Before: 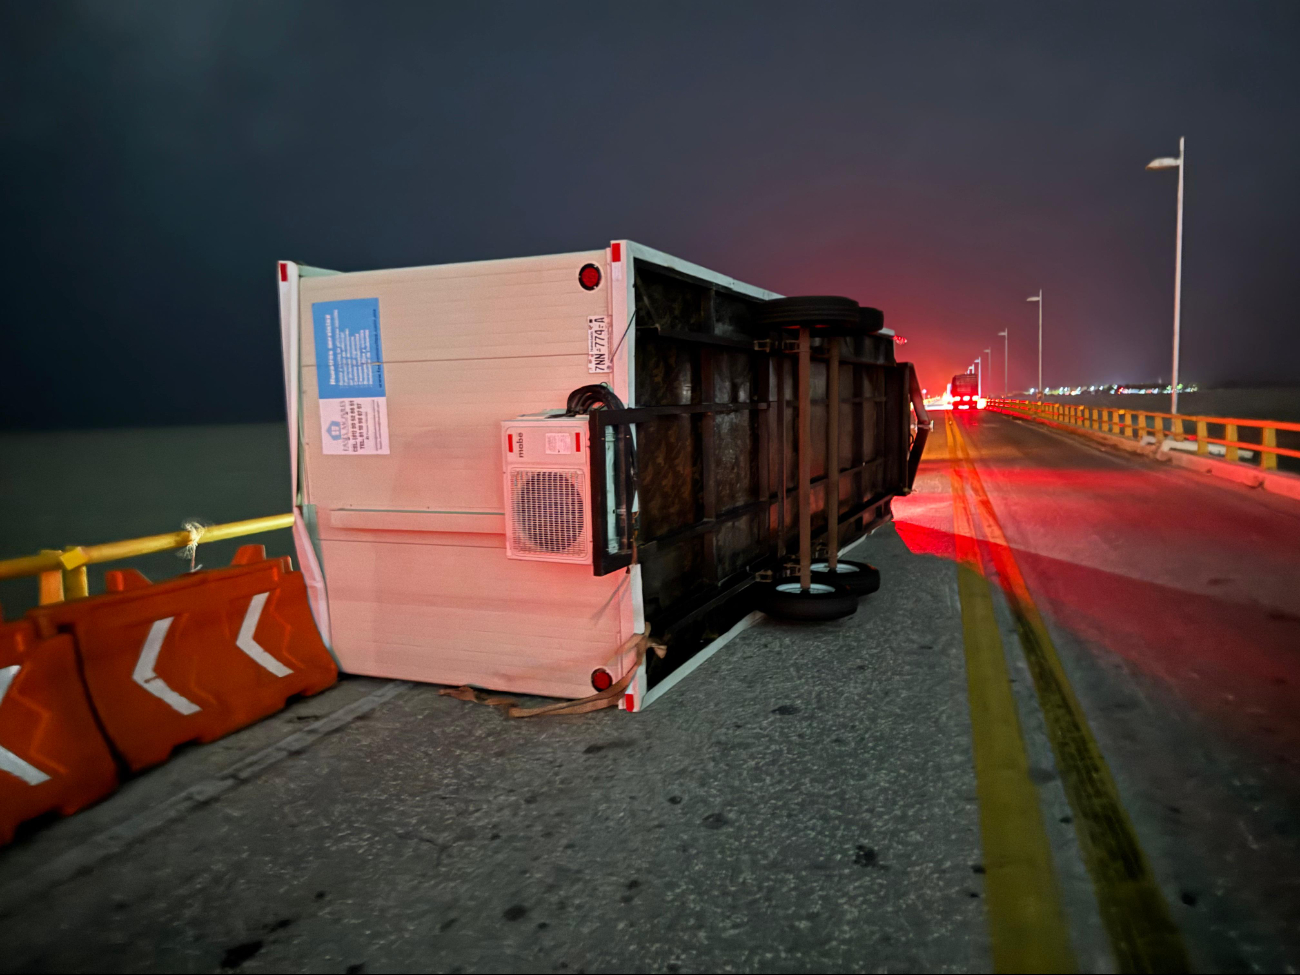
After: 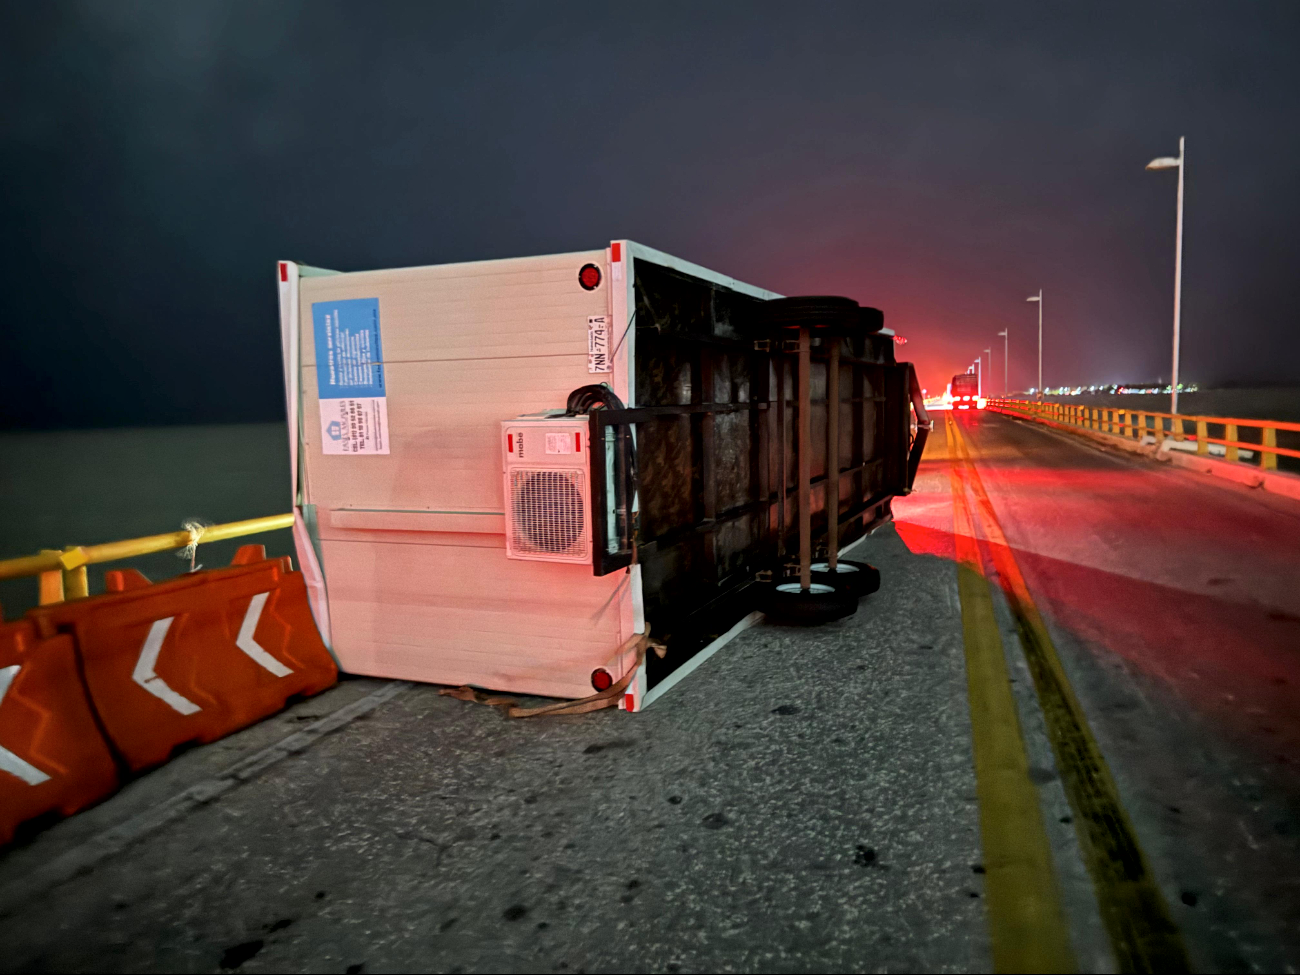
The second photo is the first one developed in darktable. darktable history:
color calibration: gray › normalize channels true, illuminant same as pipeline (D50), adaptation XYZ, x 0.346, y 0.358, temperature 5013.67 K, gamut compression 0.003
local contrast: mode bilateral grid, contrast 20, coarseness 100, detail 150%, midtone range 0.2
